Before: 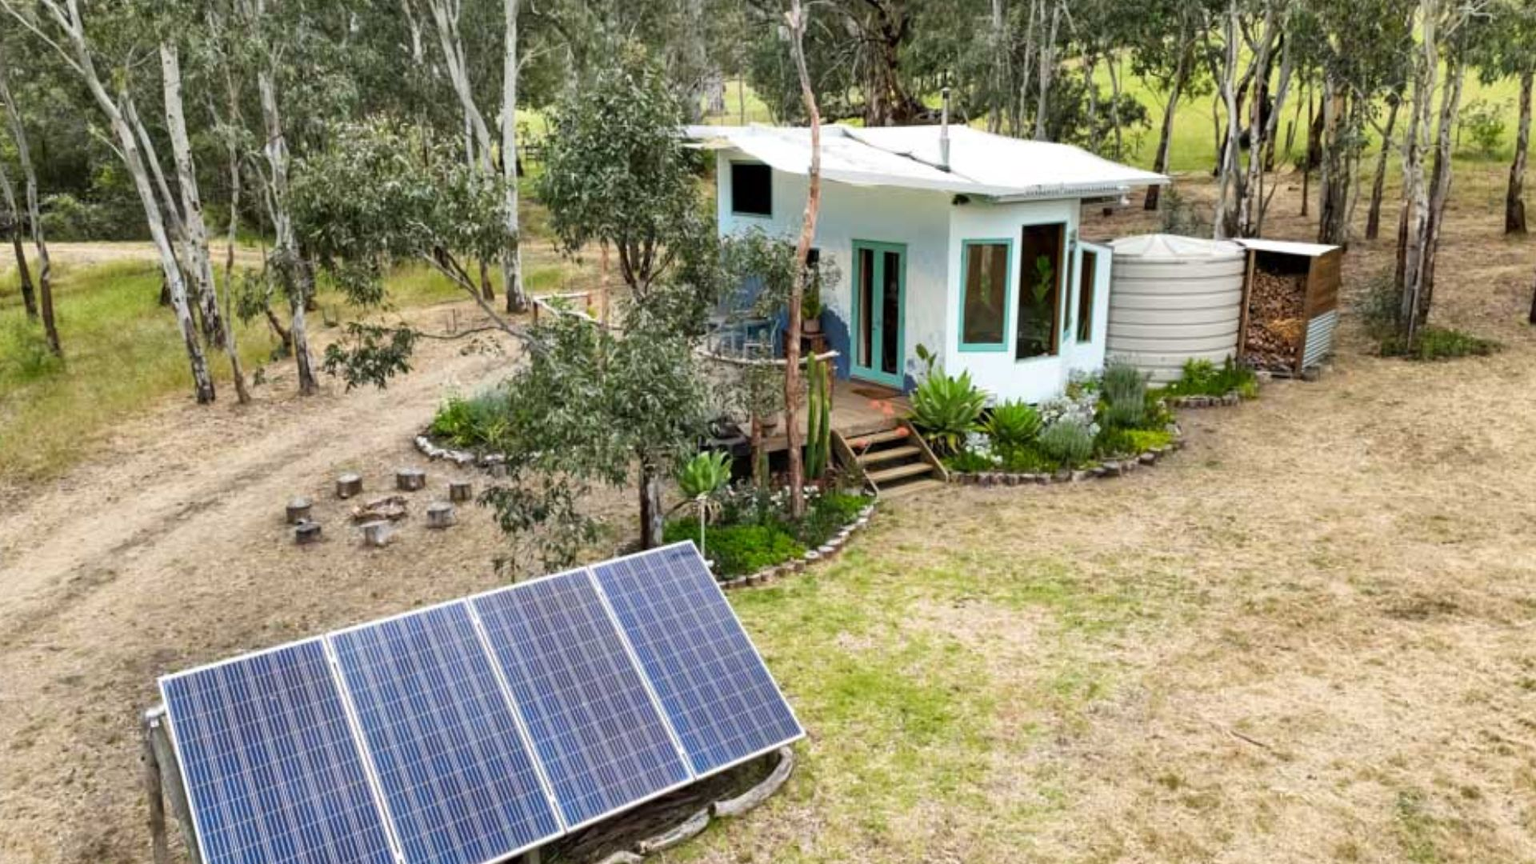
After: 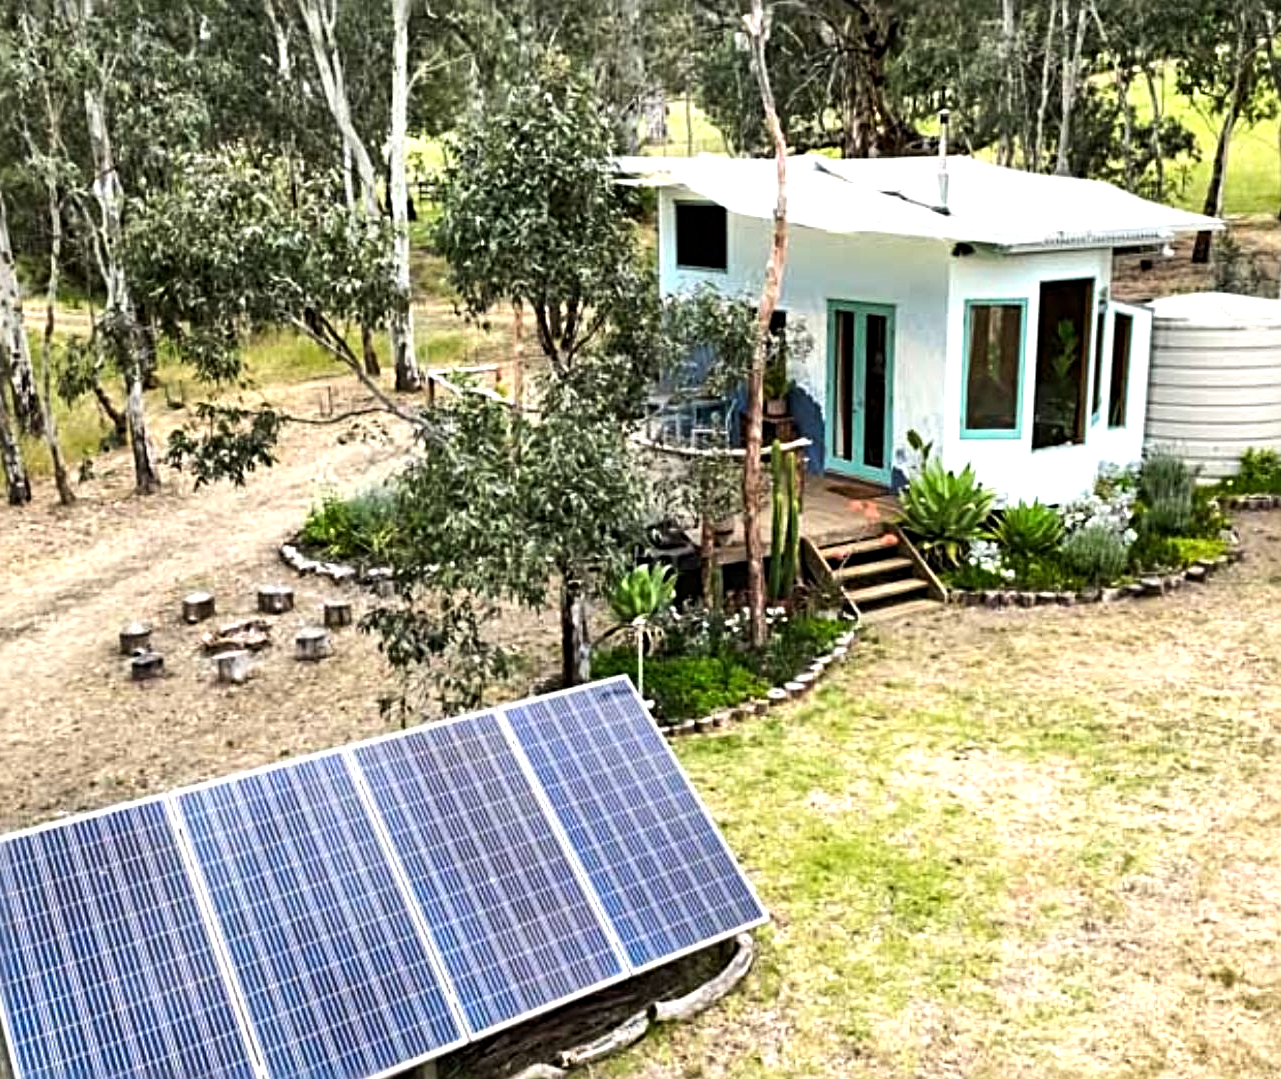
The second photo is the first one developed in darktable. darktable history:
color balance rgb: perceptual saturation grading › global saturation 0.823%
sharpen: radius 3.947
tone equalizer: -8 EV -0.733 EV, -7 EV -0.724 EV, -6 EV -0.6 EV, -5 EV -0.388 EV, -3 EV 0.391 EV, -2 EV 0.6 EV, -1 EV 0.68 EV, +0 EV 0.747 EV, edges refinement/feathering 500, mask exposure compensation -1.57 EV, preserve details no
crop and rotate: left 12.43%, right 20.831%
